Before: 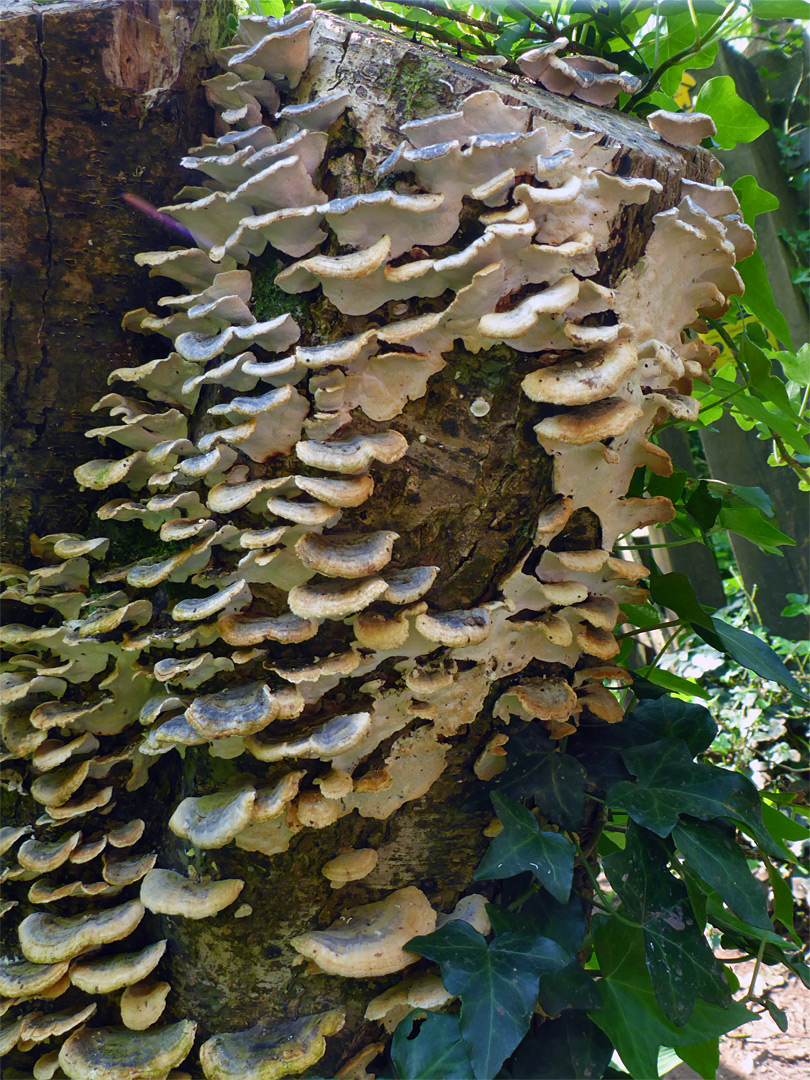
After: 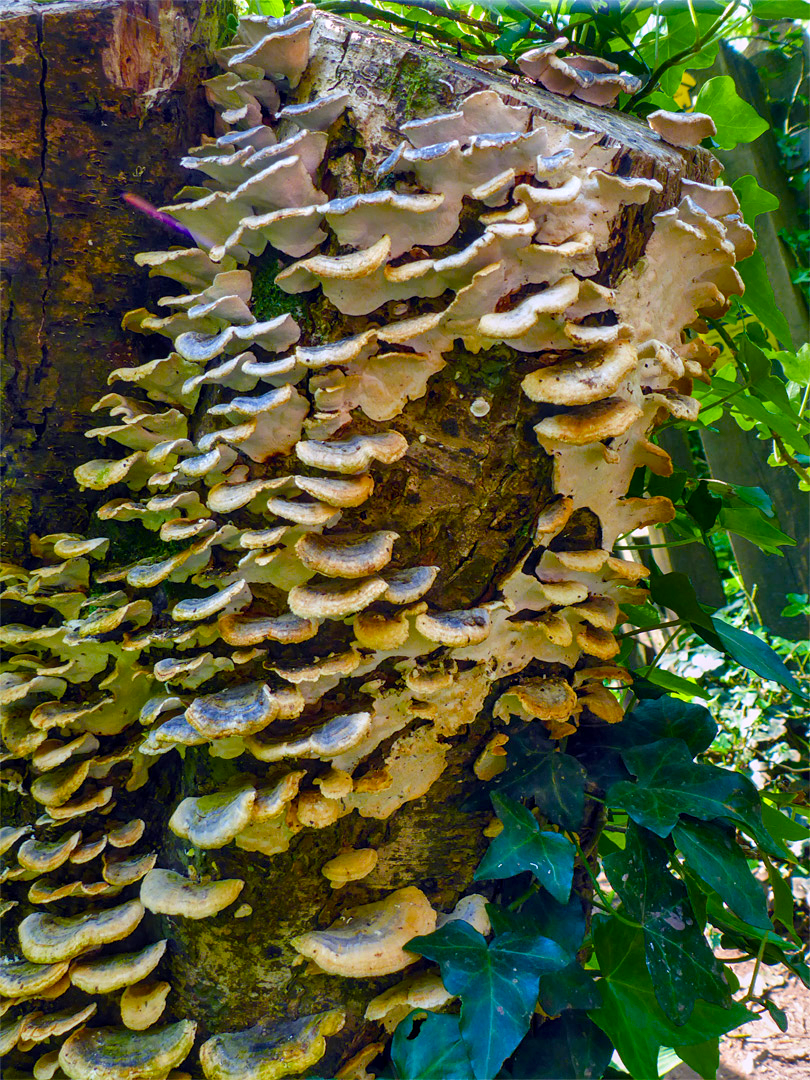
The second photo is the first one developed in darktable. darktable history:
shadows and highlights: low approximation 0.01, soften with gaussian
local contrast: on, module defaults
color balance rgb: shadows lift › chroma 1.009%, shadows lift › hue 241.43°, power › chroma 0.266%, power › hue 60.44°, linear chroma grading › global chroma 19.808%, perceptual saturation grading › global saturation 34.536%, perceptual saturation grading › highlights -29.835%, perceptual saturation grading › shadows 34.924%
